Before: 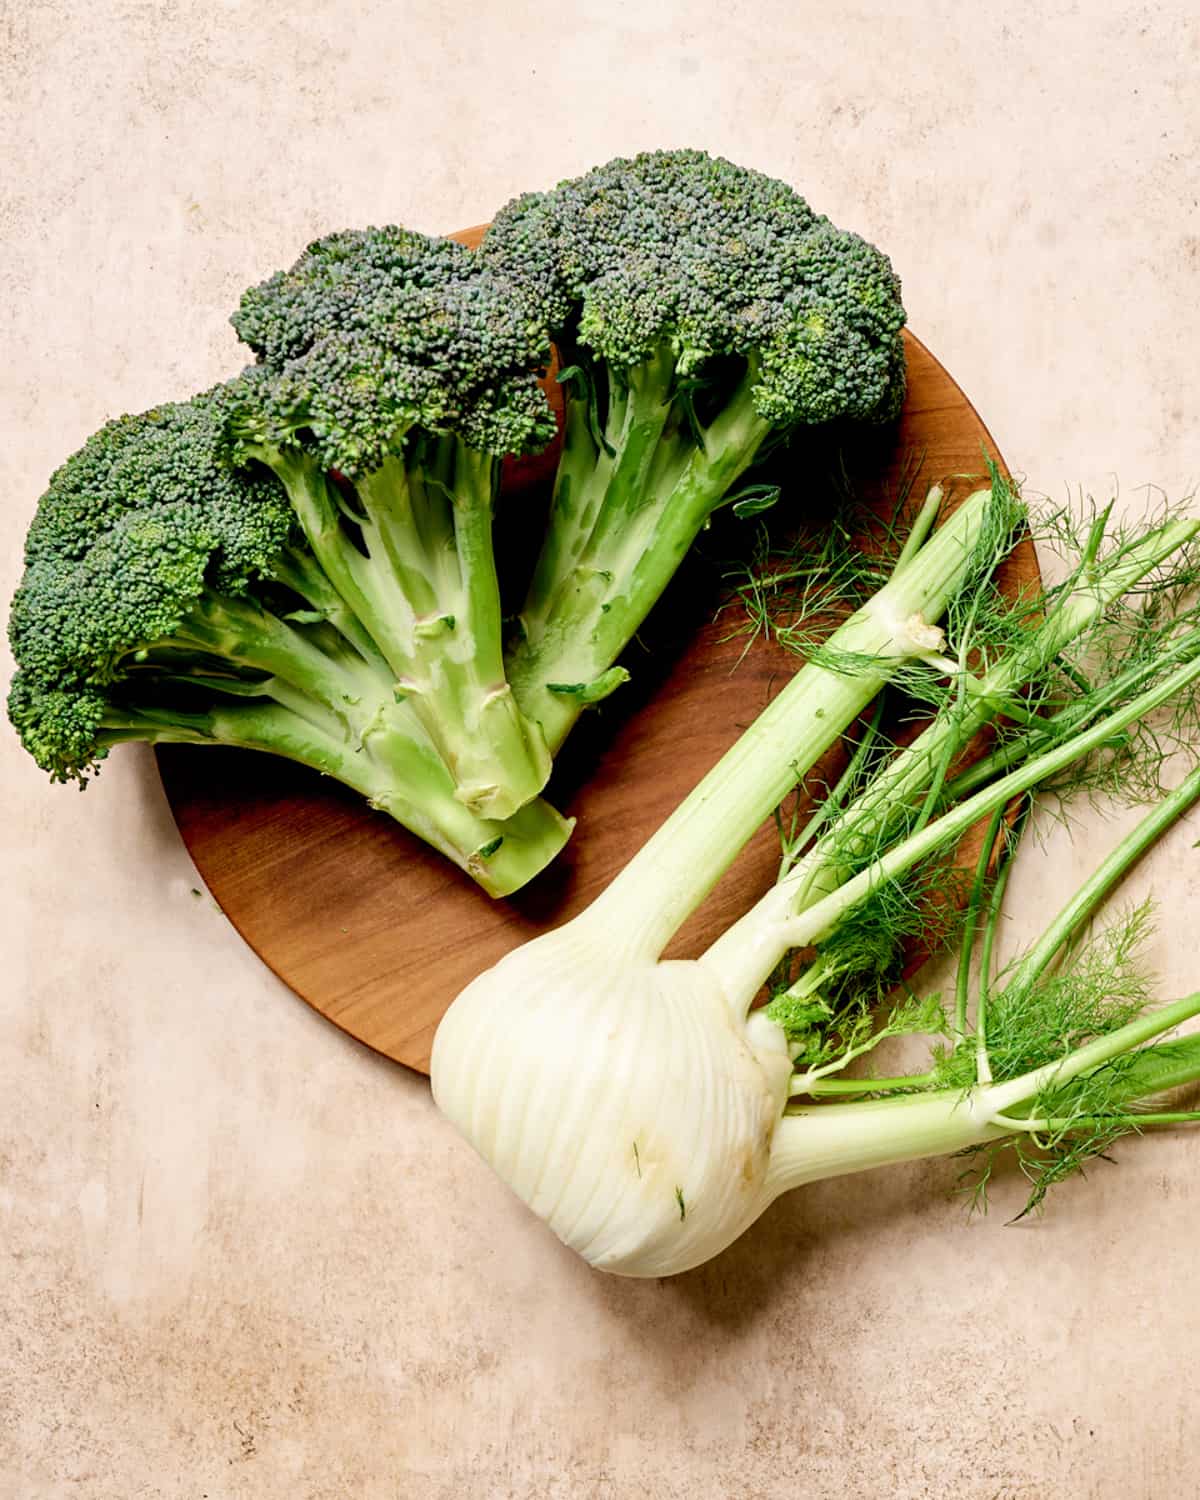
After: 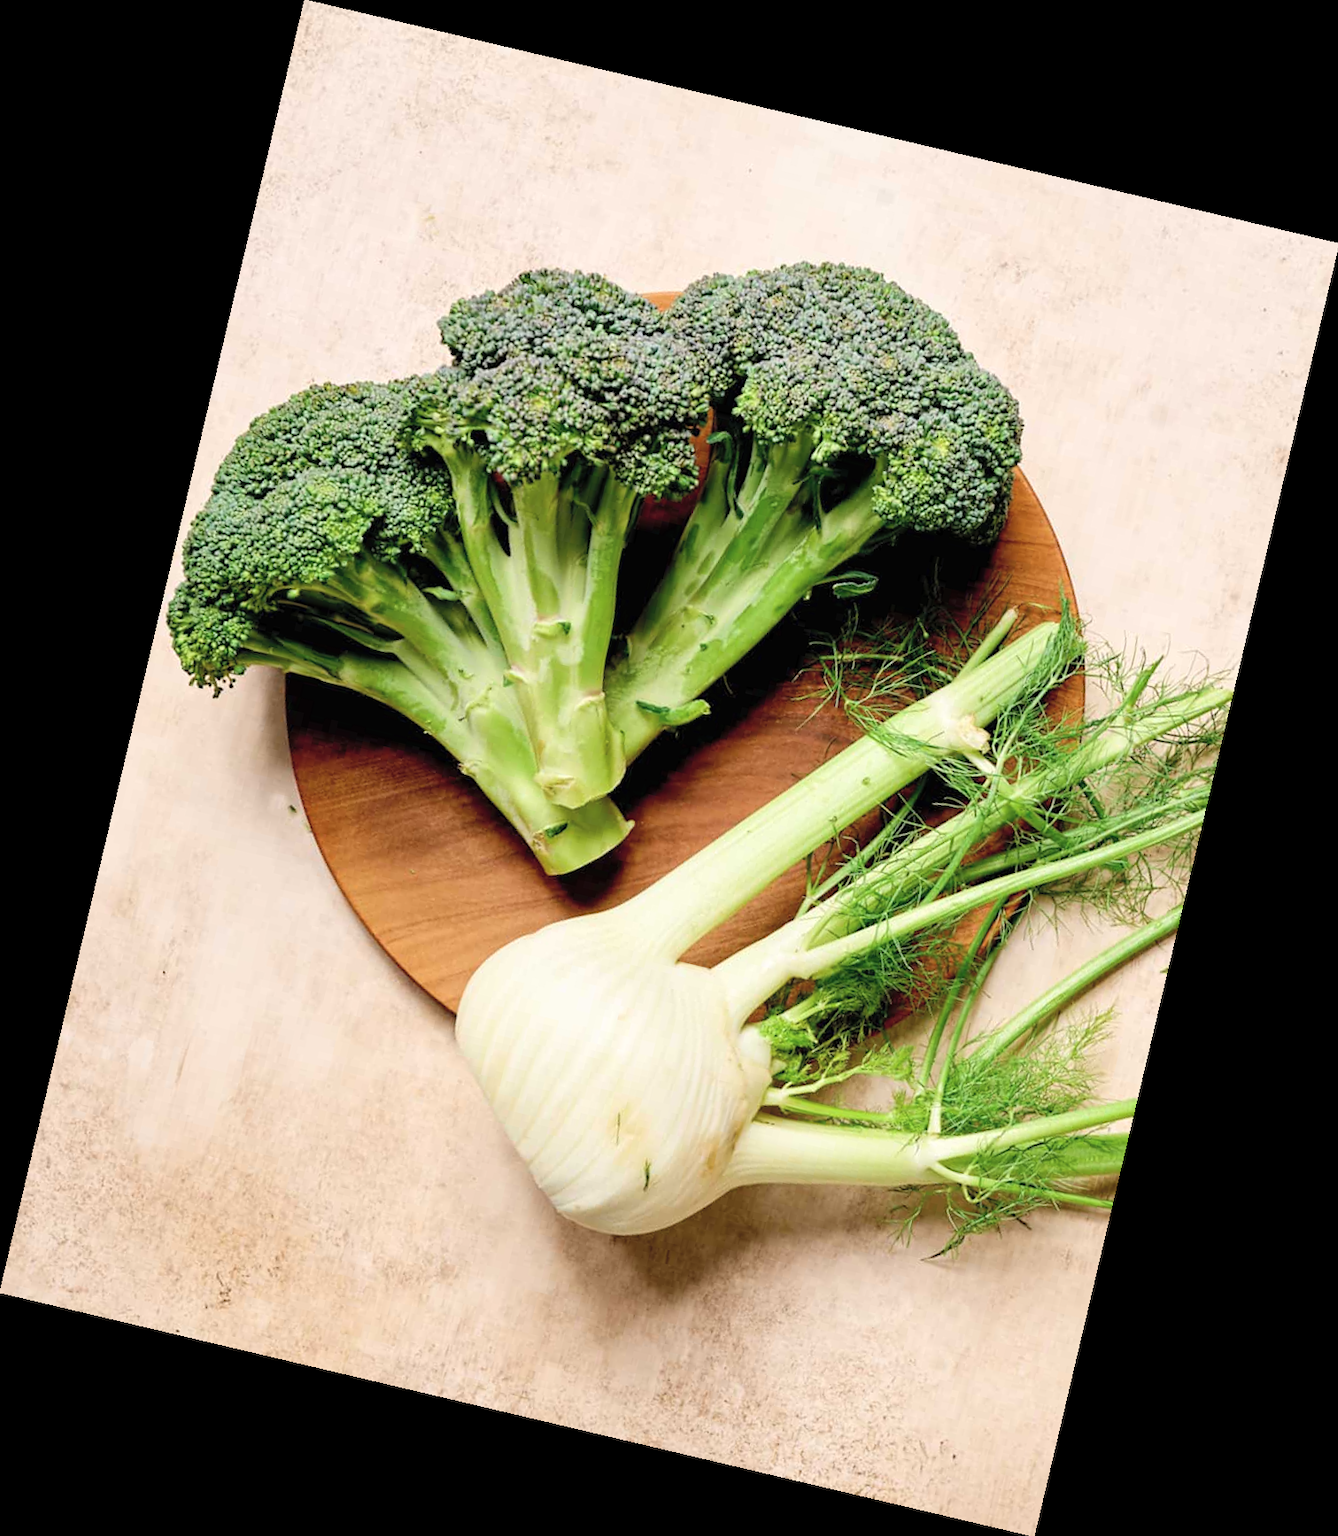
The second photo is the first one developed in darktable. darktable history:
contrast brightness saturation: brightness 0.15
rotate and perspective: rotation 13.27°, automatic cropping off
